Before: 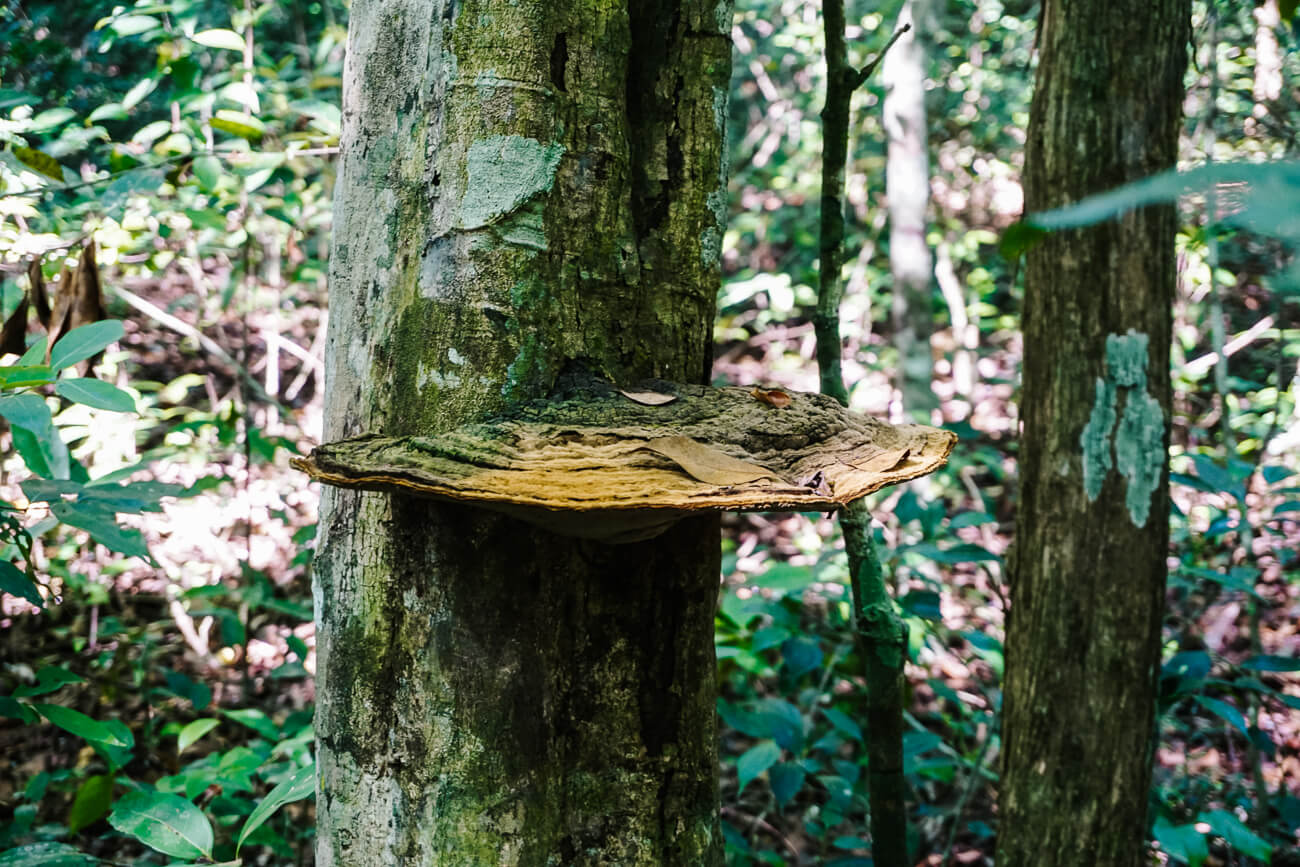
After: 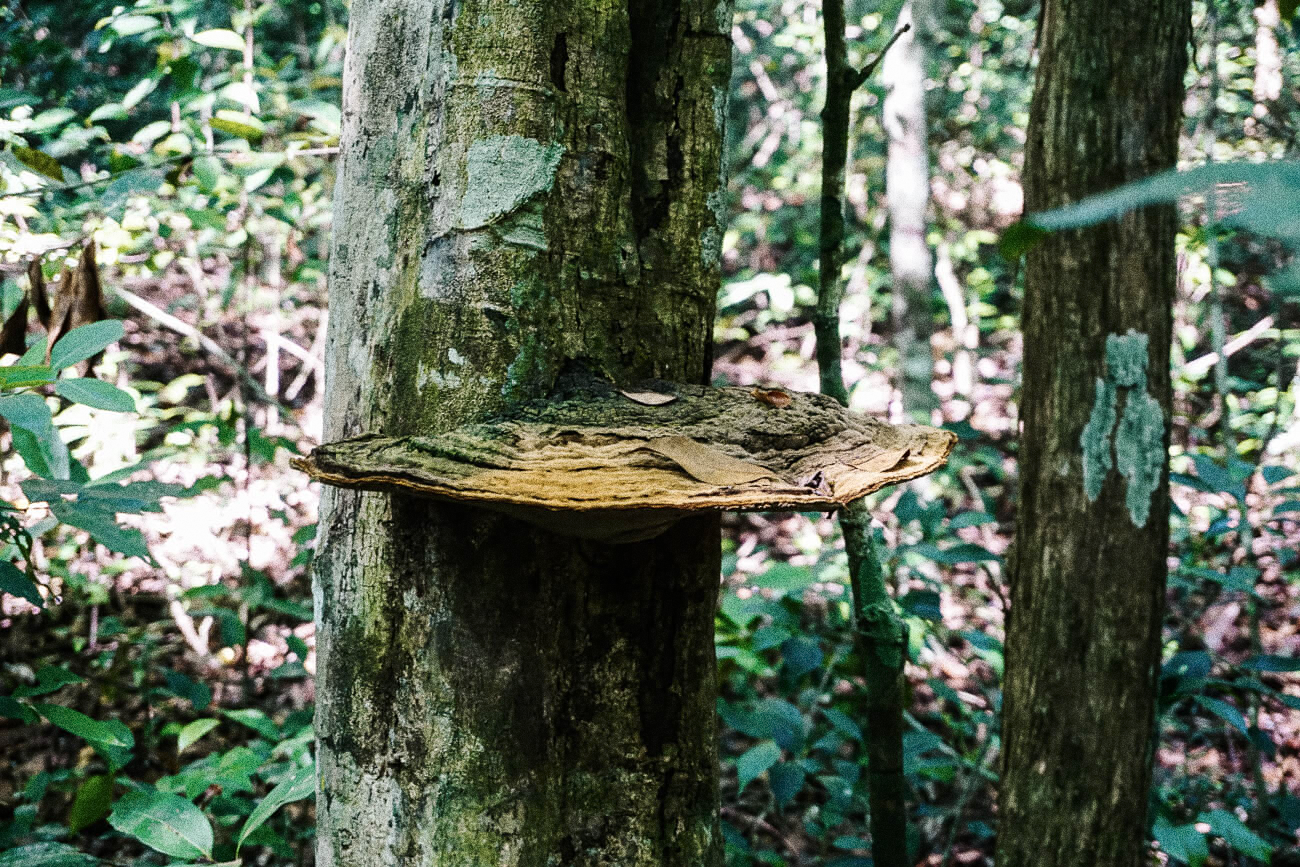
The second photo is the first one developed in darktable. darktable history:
grain: coarseness 10.62 ISO, strength 55.56%
contrast brightness saturation: contrast 0.11, saturation -0.17
